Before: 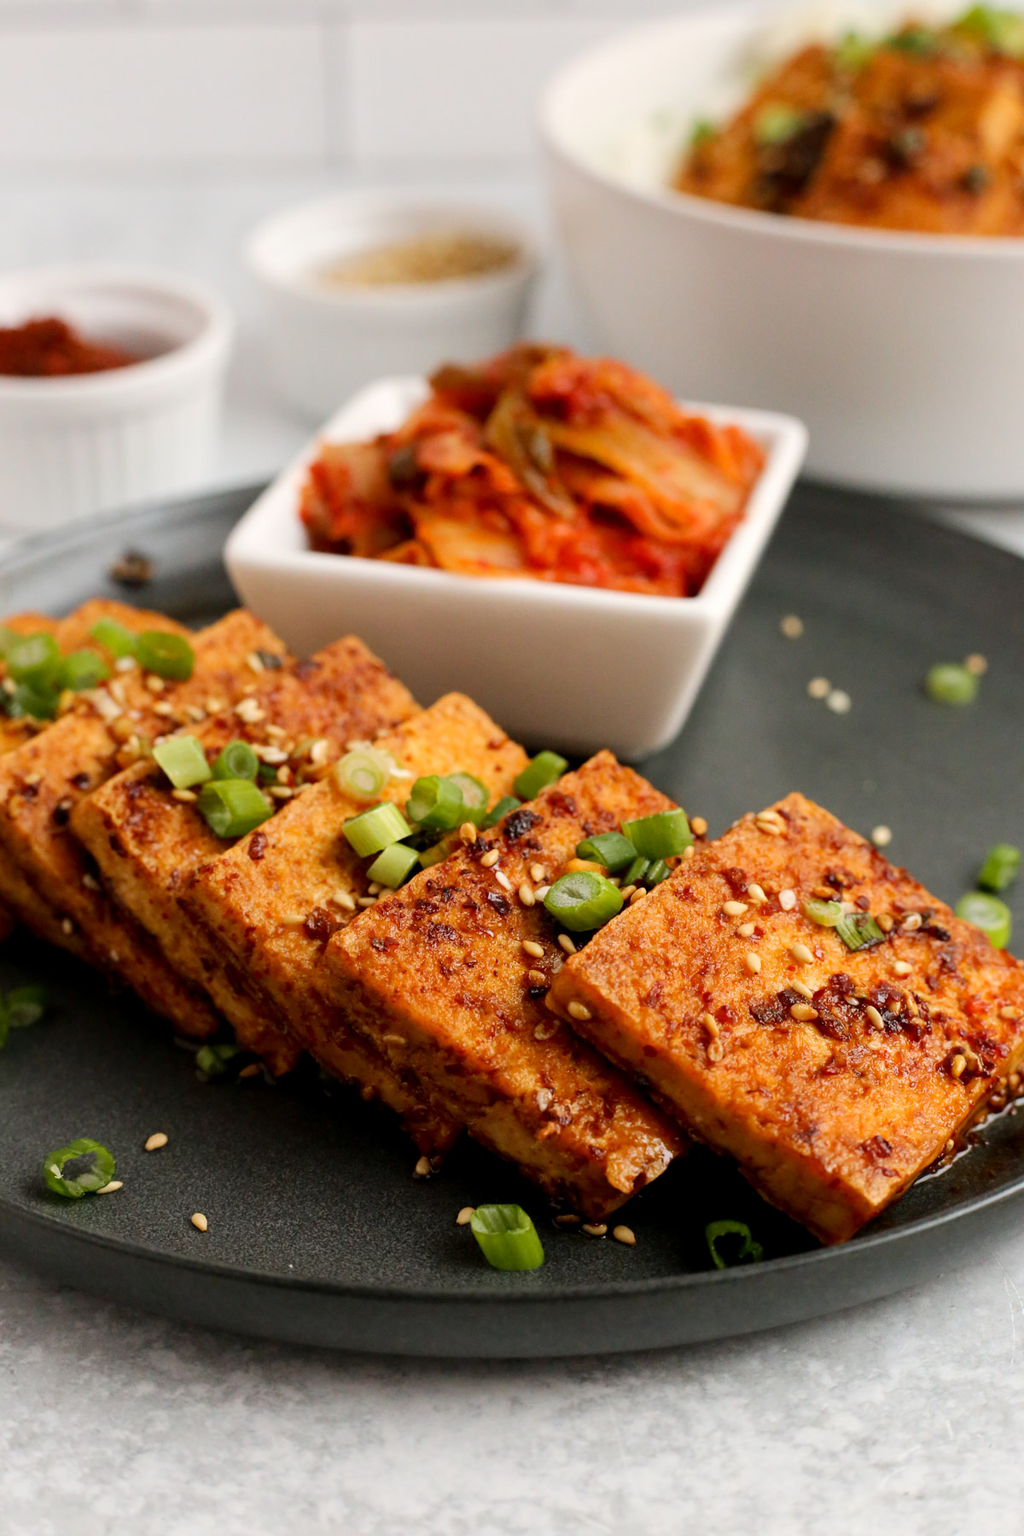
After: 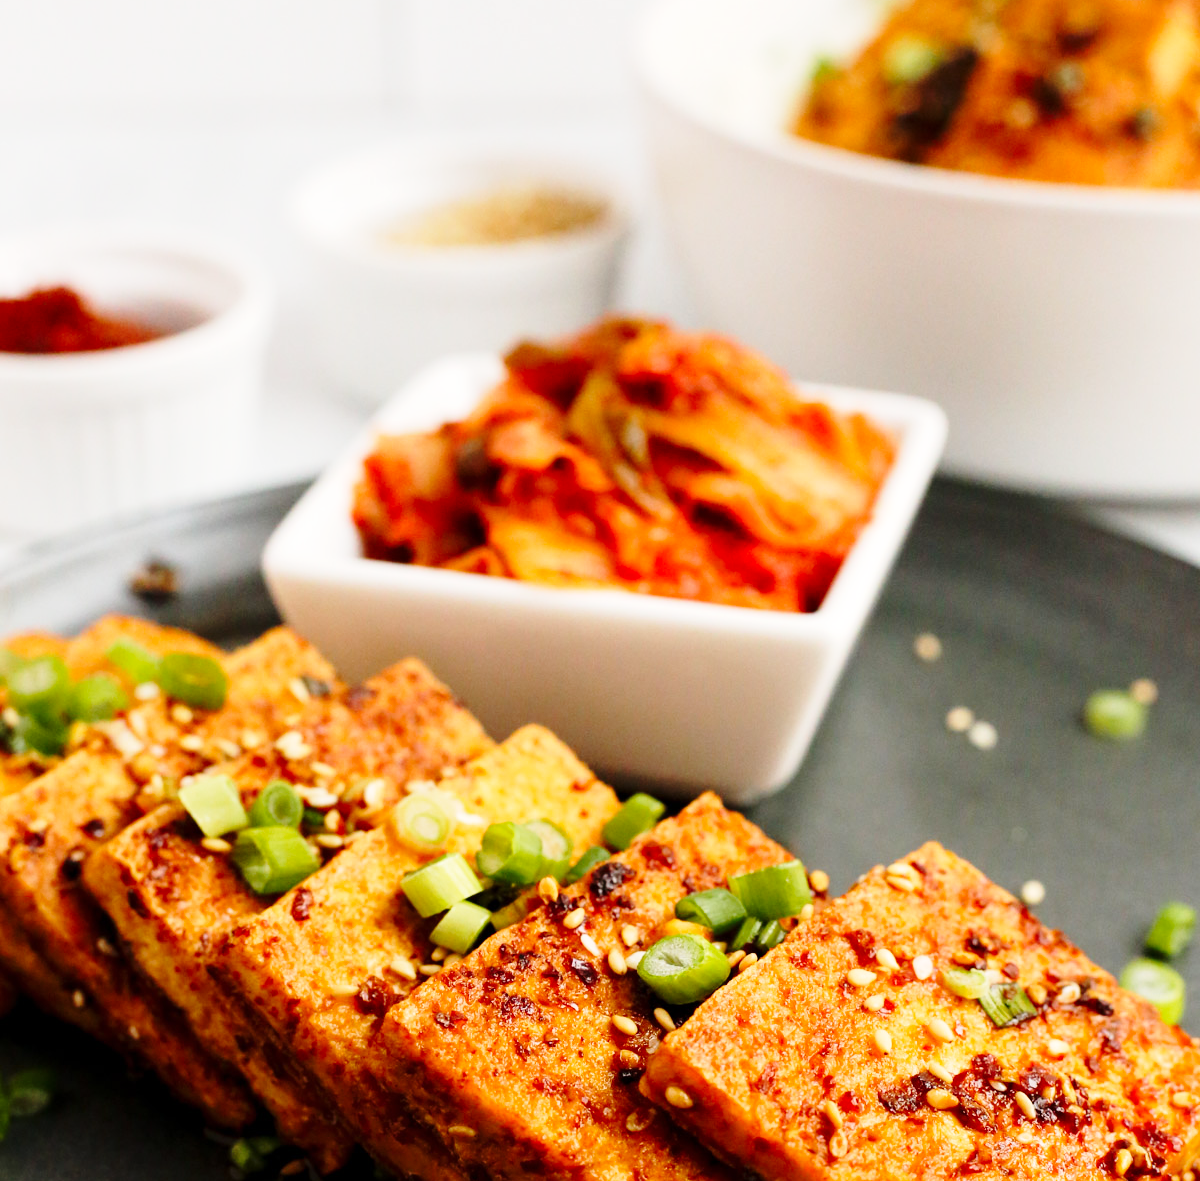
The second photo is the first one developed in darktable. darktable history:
base curve: curves: ch0 [(0, 0) (0.028, 0.03) (0.121, 0.232) (0.46, 0.748) (0.859, 0.968) (1, 1)], preserve colors none
crop and rotate: top 4.848%, bottom 29.503%
